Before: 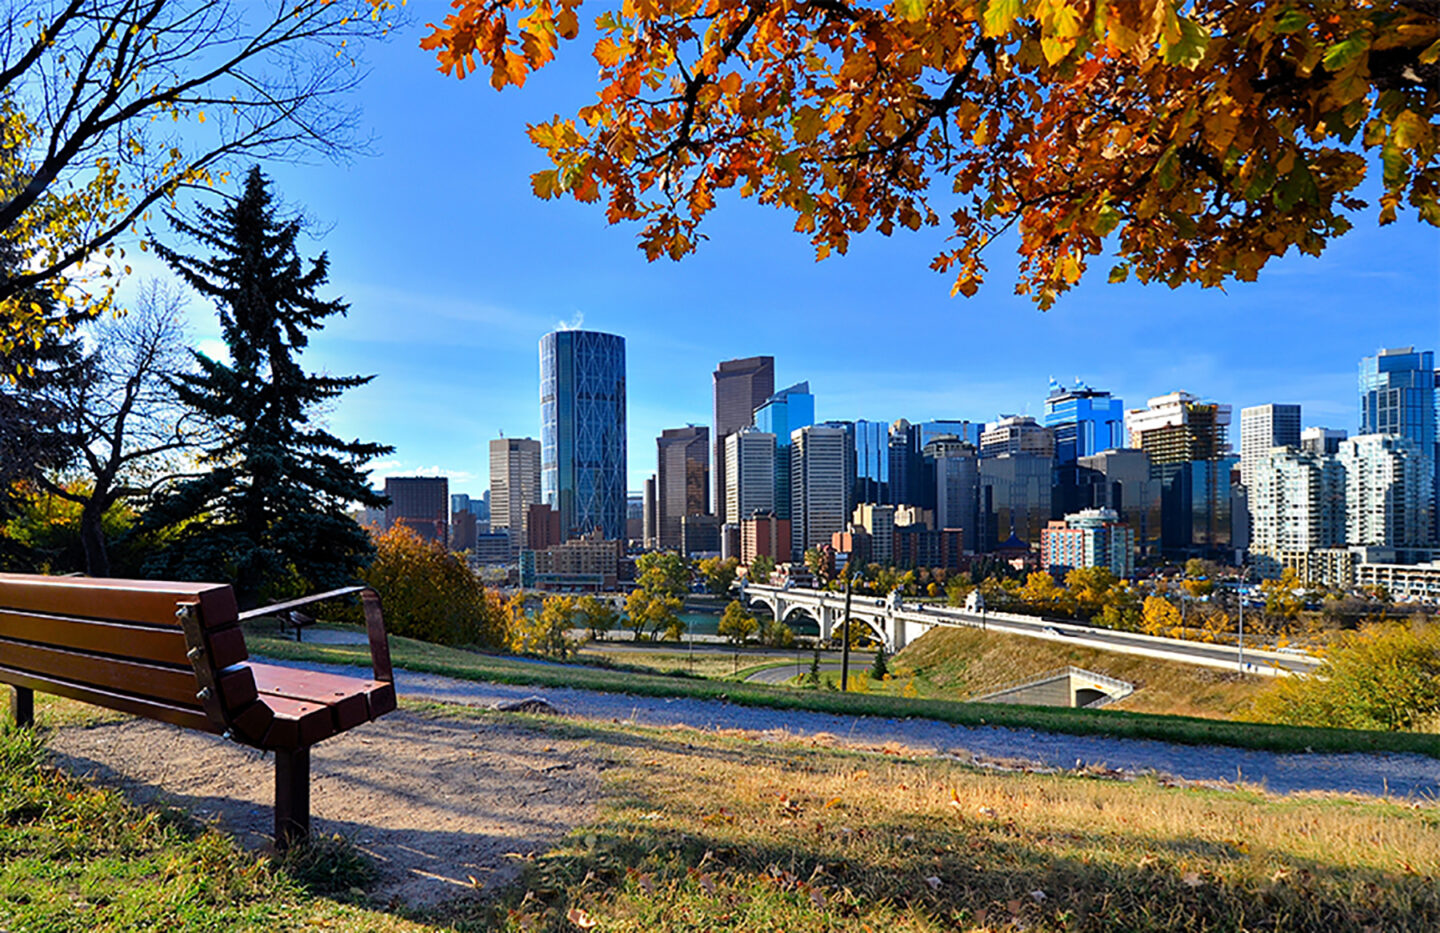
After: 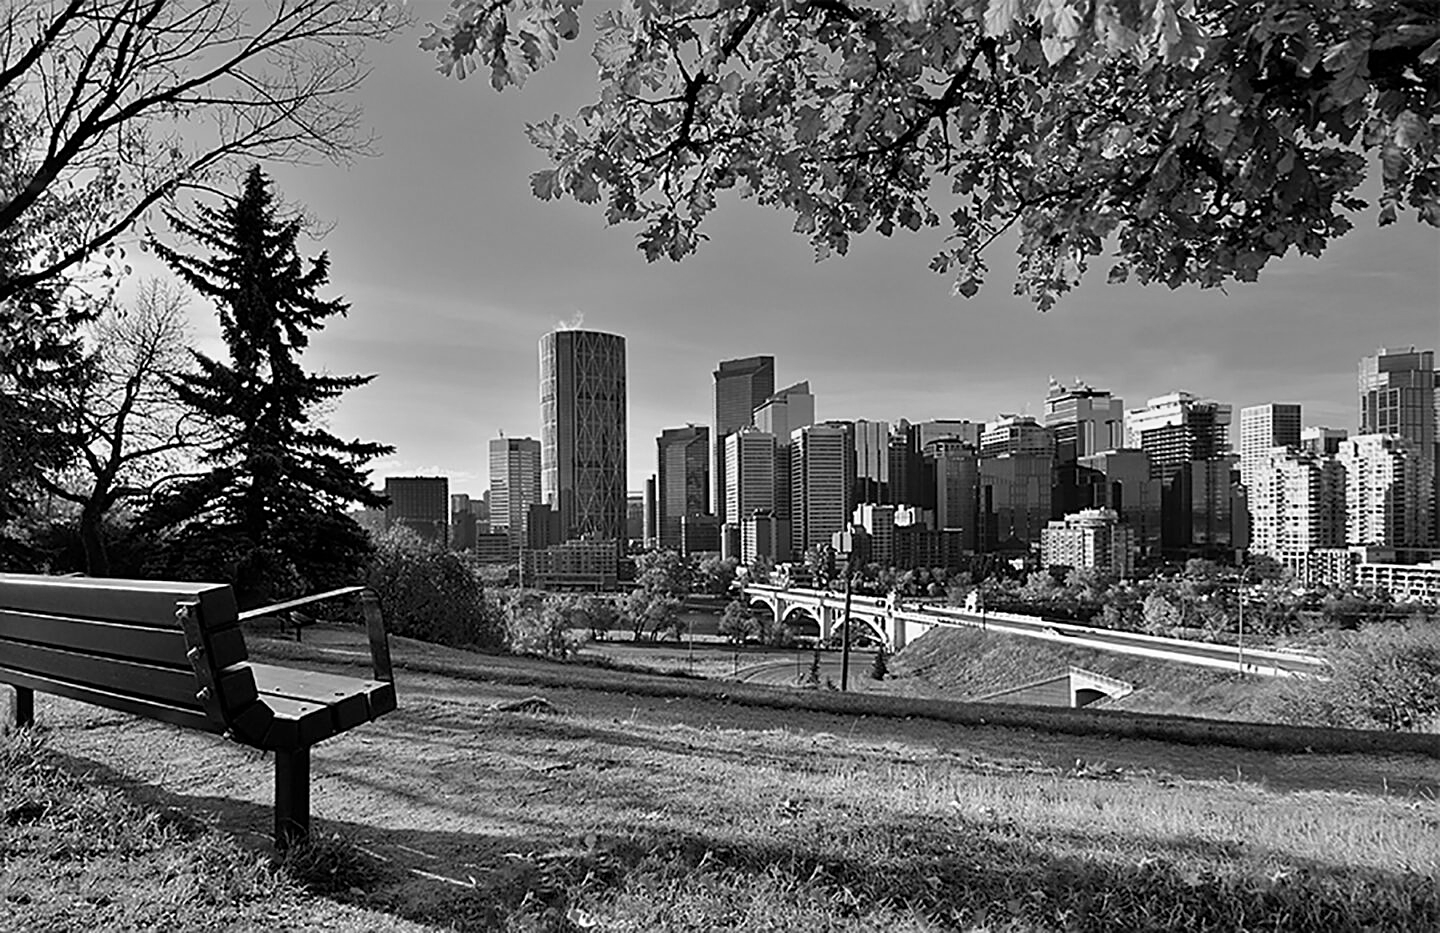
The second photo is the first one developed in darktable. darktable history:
monochrome: a 73.58, b 64.21
sharpen: on, module defaults
